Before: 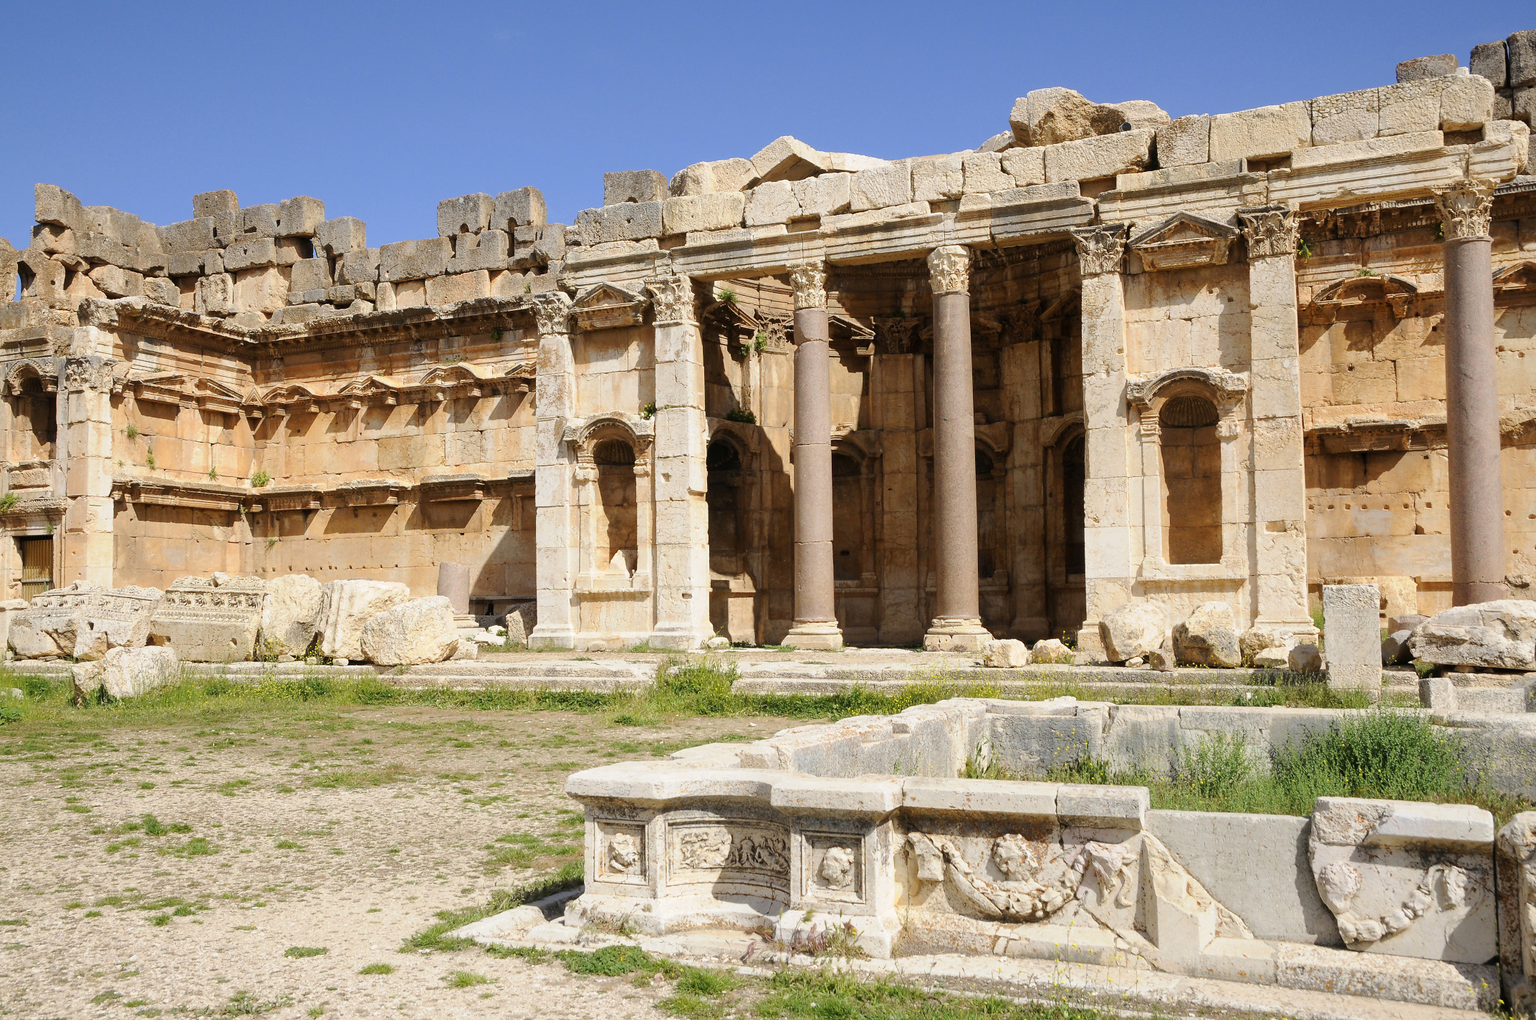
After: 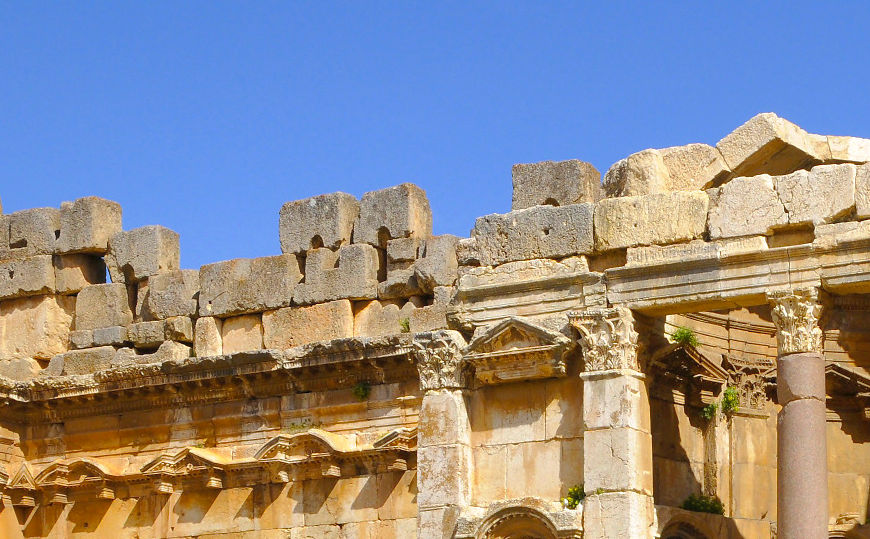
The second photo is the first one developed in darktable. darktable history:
exposure: exposure 0.178 EV, compensate exposure bias true, compensate highlight preservation false
shadows and highlights: on, module defaults
crop: left 15.452%, top 5.459%, right 43.956%, bottom 56.62%
white balance: emerald 1
color balance rgb: perceptual saturation grading › global saturation 25%, global vibrance 20%
